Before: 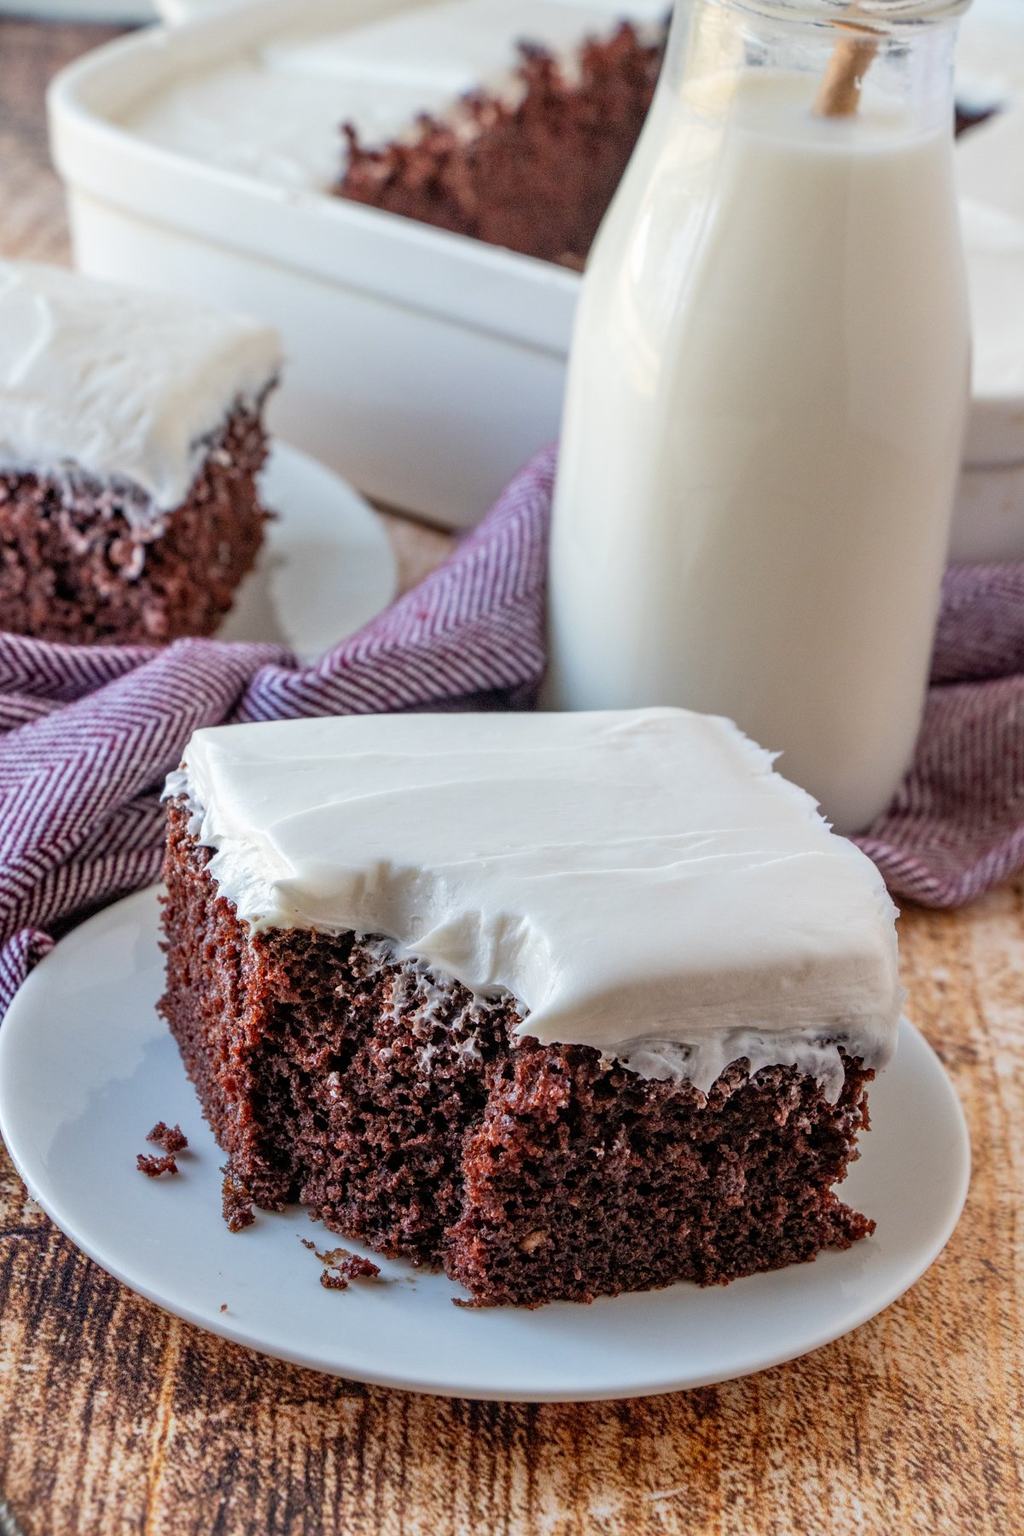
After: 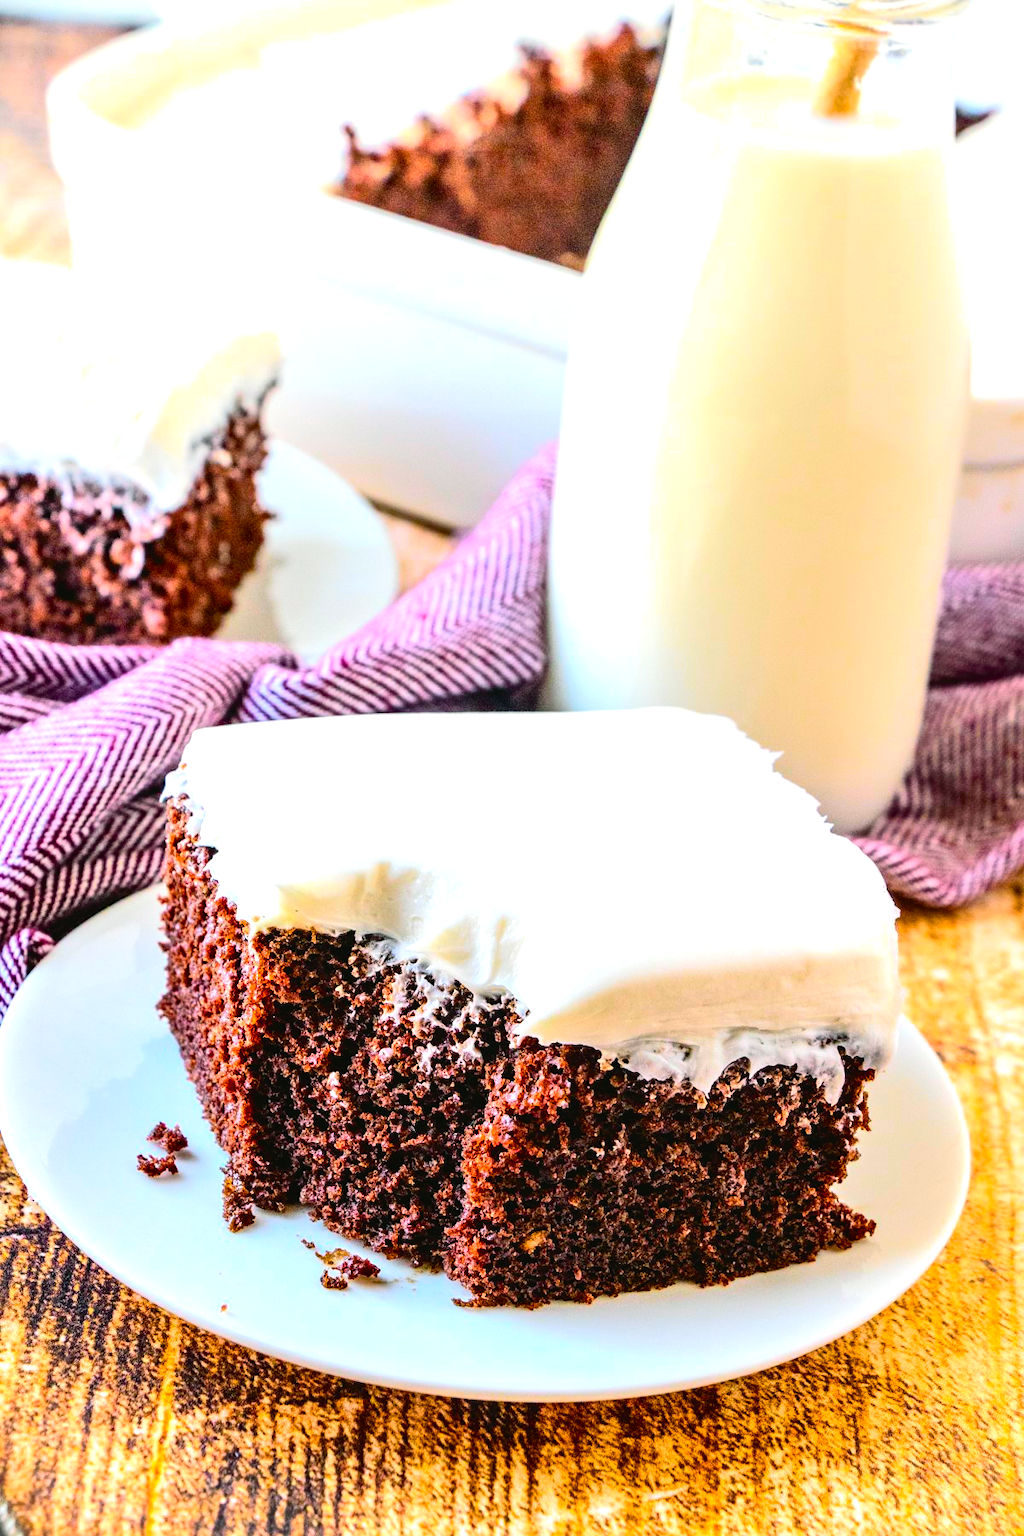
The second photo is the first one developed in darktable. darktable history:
tone curve: curves: ch0 [(0, 0.03) (0.113, 0.087) (0.207, 0.184) (0.515, 0.612) (0.712, 0.793) (1, 0.946)]; ch1 [(0, 0) (0.172, 0.123) (0.317, 0.279) (0.407, 0.401) (0.476, 0.482) (0.505, 0.499) (0.534, 0.534) (0.632, 0.645) (0.726, 0.745) (1, 1)]; ch2 [(0, 0) (0.411, 0.424) (0.476, 0.492) (0.521, 0.524) (0.541, 0.559) (0.65, 0.699) (1, 1)], color space Lab, independent channels, preserve colors none
color balance rgb: shadows lift › luminance -7.381%, shadows lift › chroma 2.423%, shadows lift › hue 162.52°, linear chroma grading › global chroma 14.922%, perceptual saturation grading › global saturation 25.902%, perceptual brilliance grading › global brilliance 29.532%, perceptual brilliance grading › highlights 12.254%, perceptual brilliance grading › mid-tones 25.058%, global vibrance 20%
